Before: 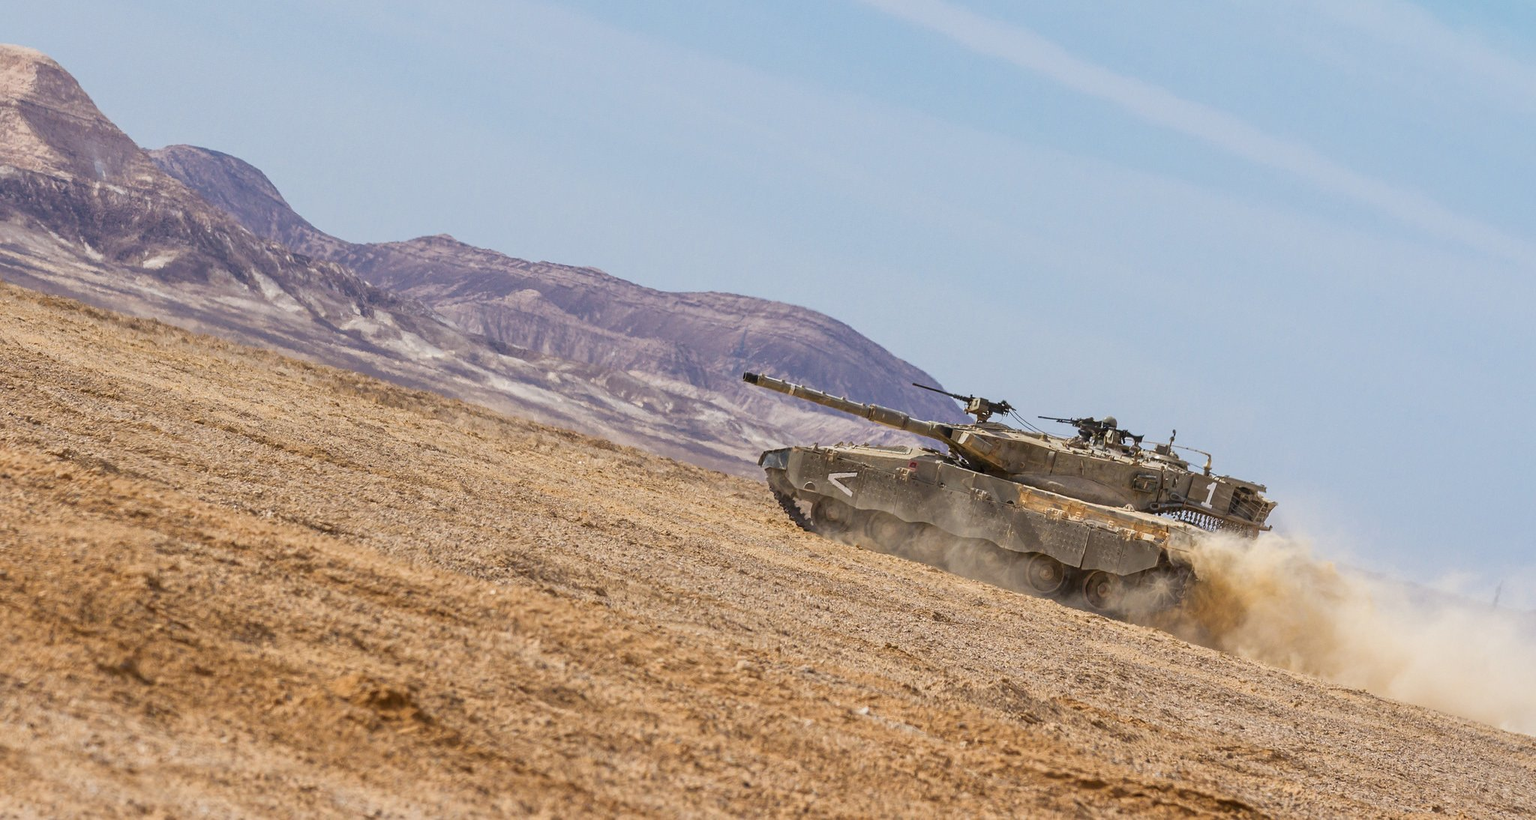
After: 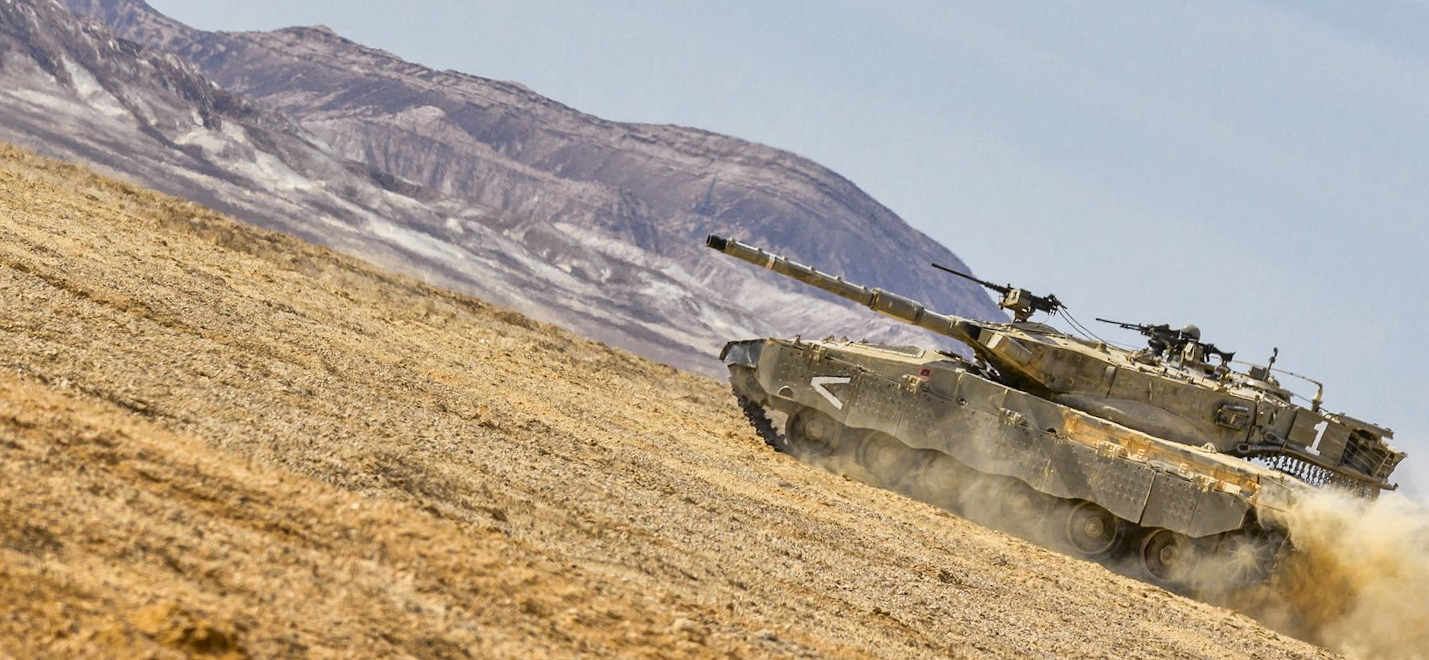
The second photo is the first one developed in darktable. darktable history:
crop and rotate: angle -3.65°, left 9.829%, top 20.784%, right 12.178%, bottom 11.782%
shadows and highlights: highlights color adjustment 0.623%, soften with gaussian
tone curve: curves: ch0 [(0, 0.013) (0.129, 0.1) (0.327, 0.382) (0.489, 0.573) (0.66, 0.748) (0.858, 0.926) (1, 0.977)]; ch1 [(0, 0) (0.353, 0.344) (0.45, 0.46) (0.498, 0.498) (0.521, 0.512) (0.563, 0.559) (0.592, 0.578) (0.647, 0.657) (1, 1)]; ch2 [(0, 0) (0.333, 0.346) (0.375, 0.375) (0.424, 0.43) (0.476, 0.492) (0.502, 0.502) (0.524, 0.531) (0.579, 0.61) (0.612, 0.644) (0.66, 0.715) (1, 1)], color space Lab, independent channels, preserve colors none
